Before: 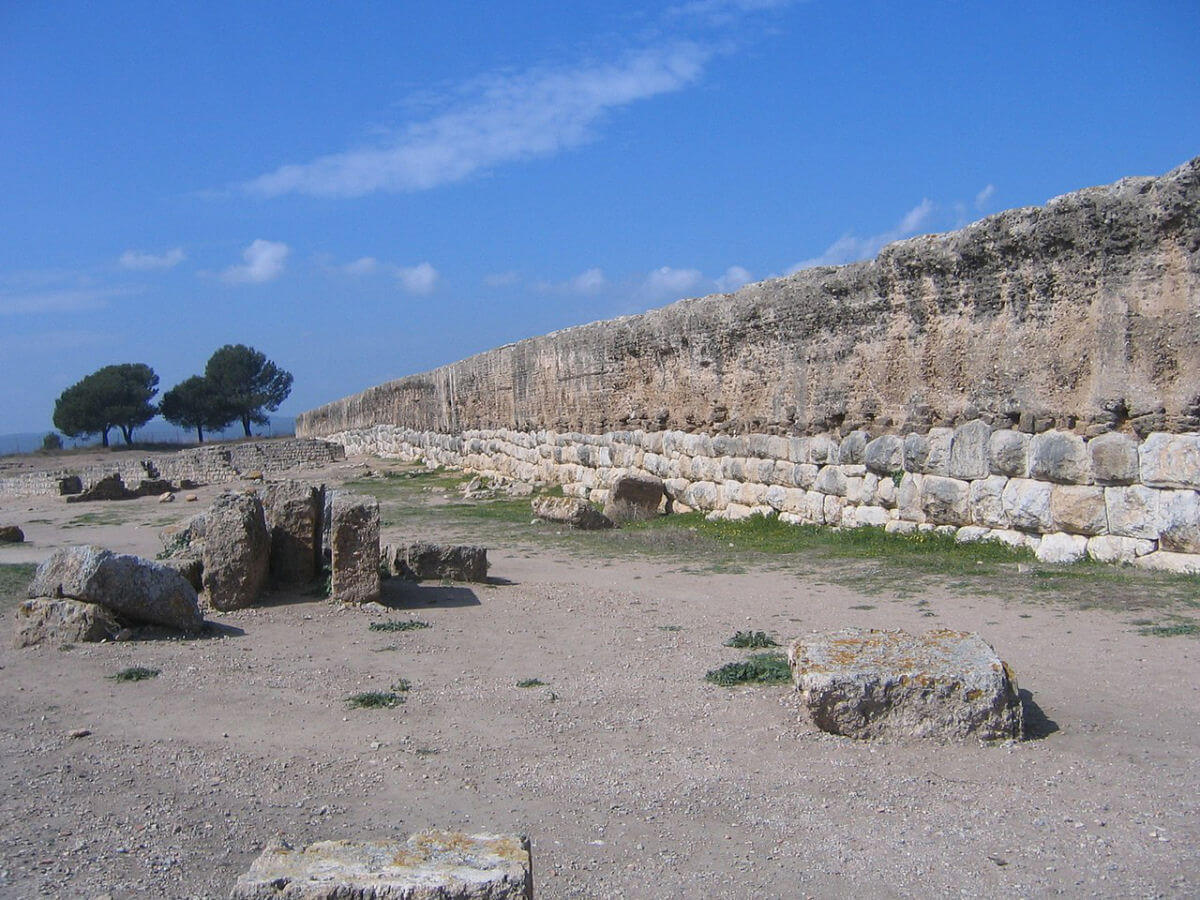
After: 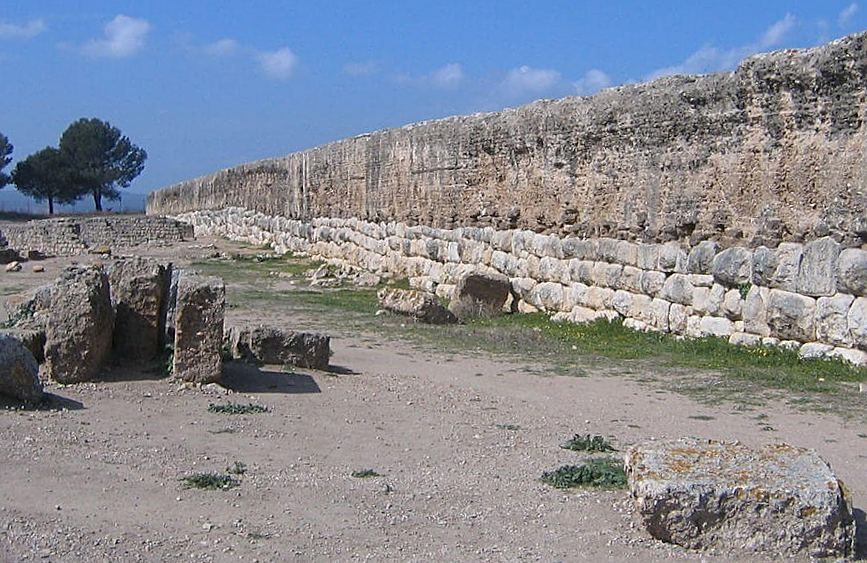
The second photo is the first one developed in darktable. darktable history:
sharpen: on, module defaults
exposure: black level correction 0.001, compensate highlight preservation false
crop and rotate: angle -3.37°, left 9.79%, top 20.73%, right 12.42%, bottom 11.82%
